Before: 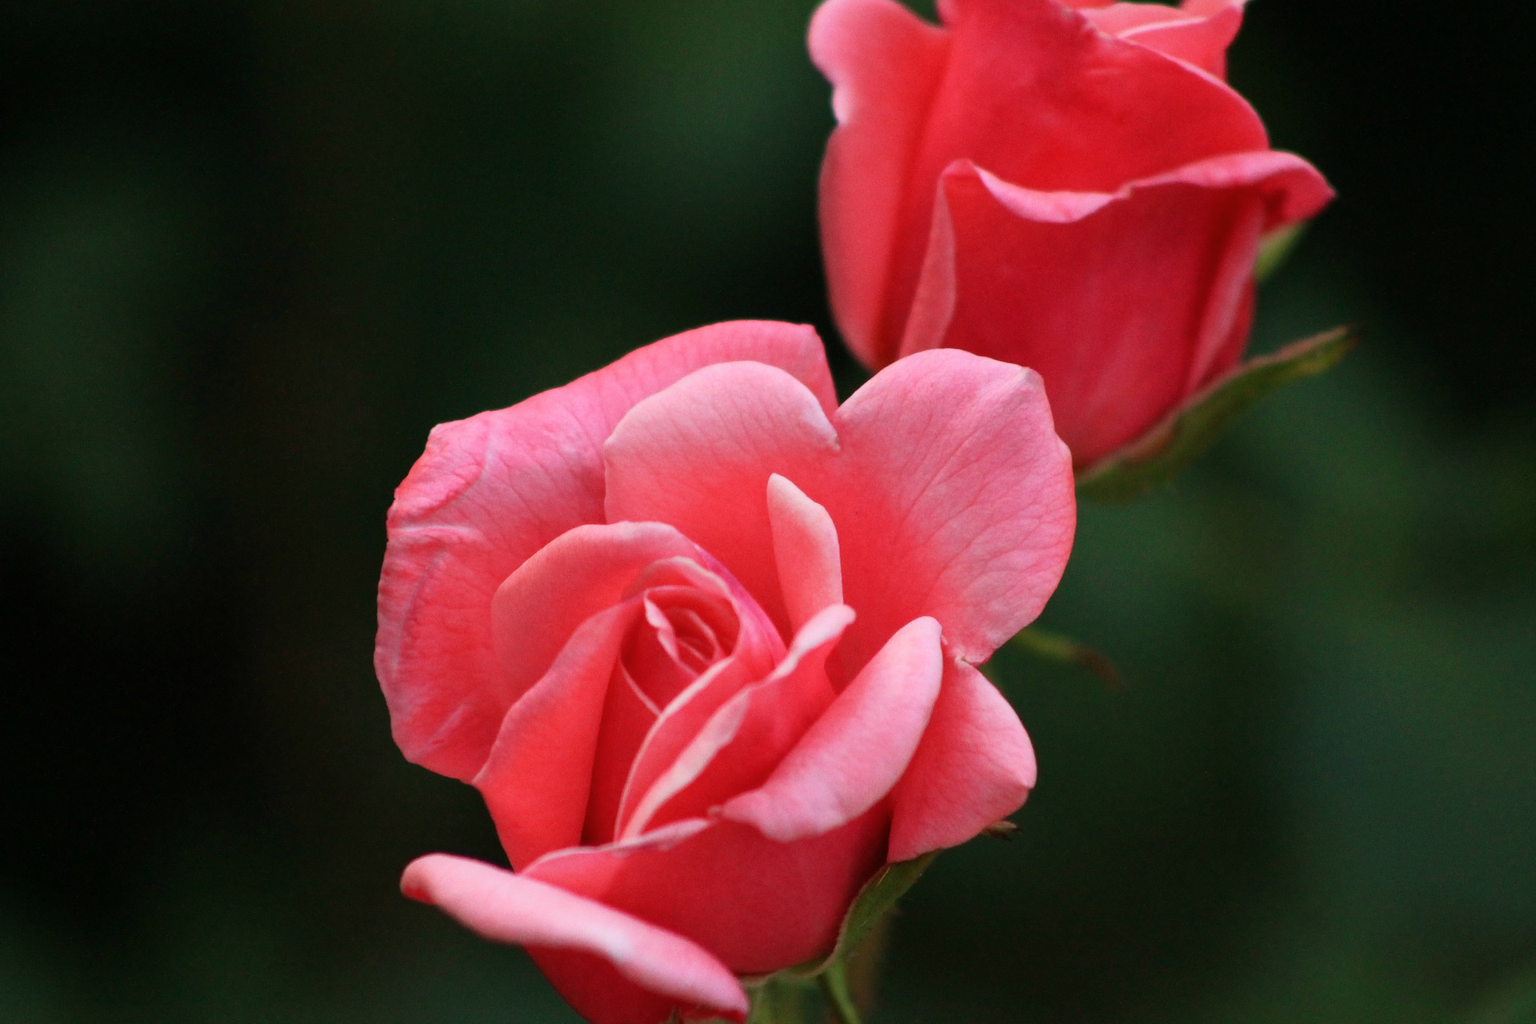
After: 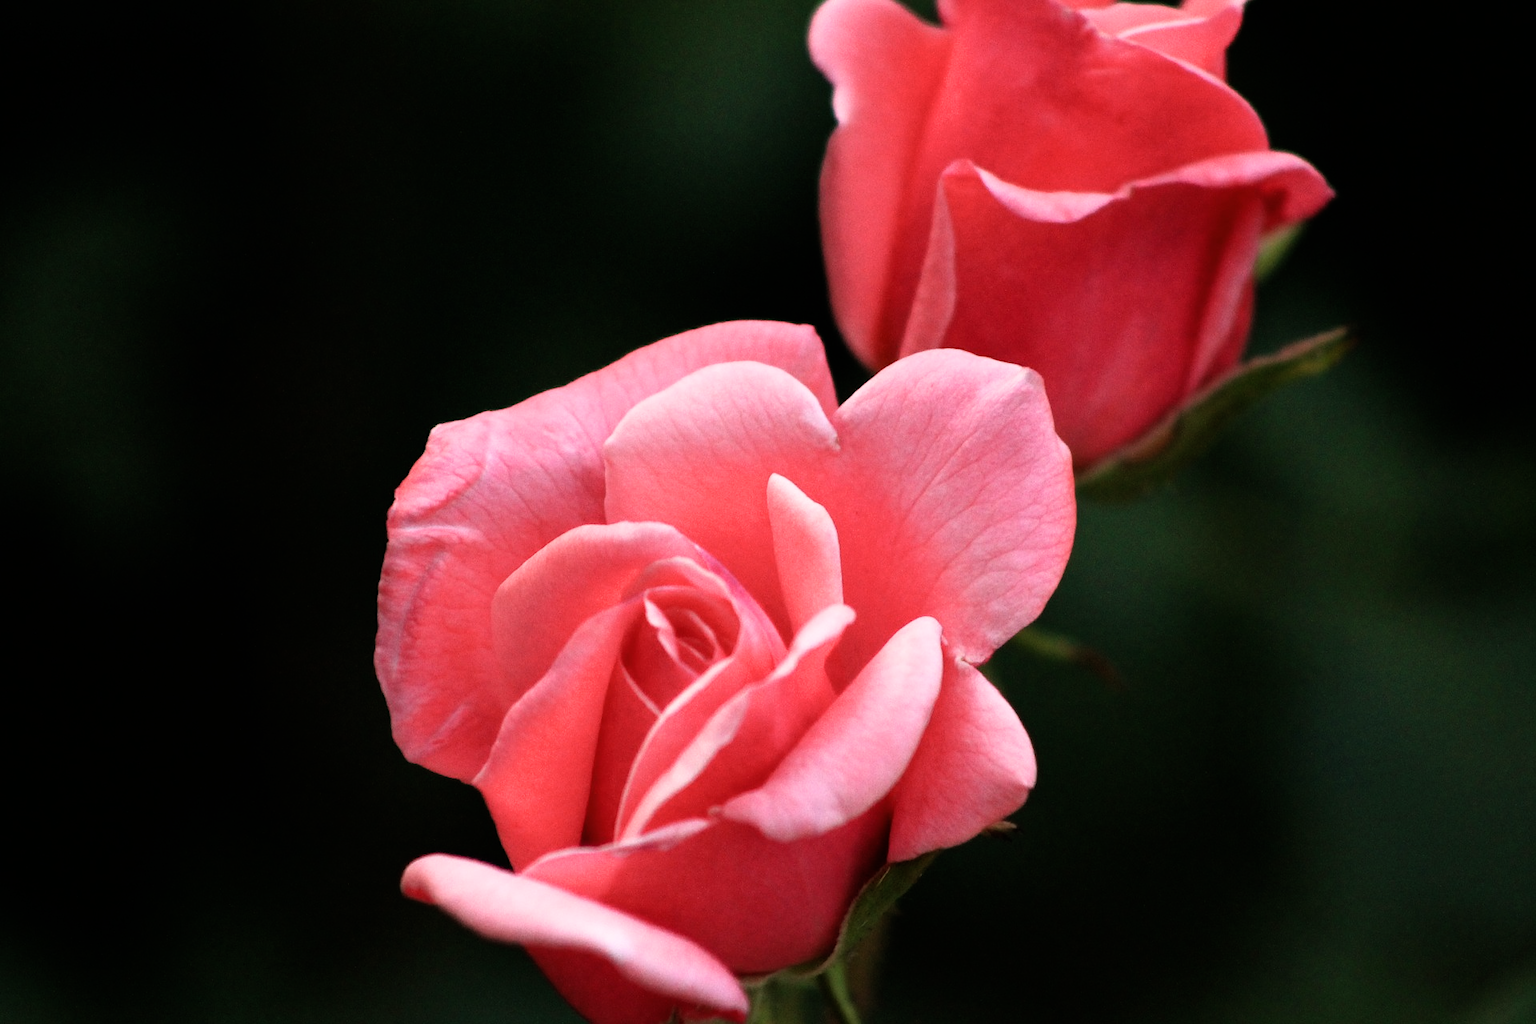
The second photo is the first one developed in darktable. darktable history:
filmic rgb: black relative exposure -7.99 EV, white relative exposure 2.19 EV, hardness 6.98
tone equalizer: edges refinement/feathering 500, mask exposure compensation -1.57 EV, preserve details no
